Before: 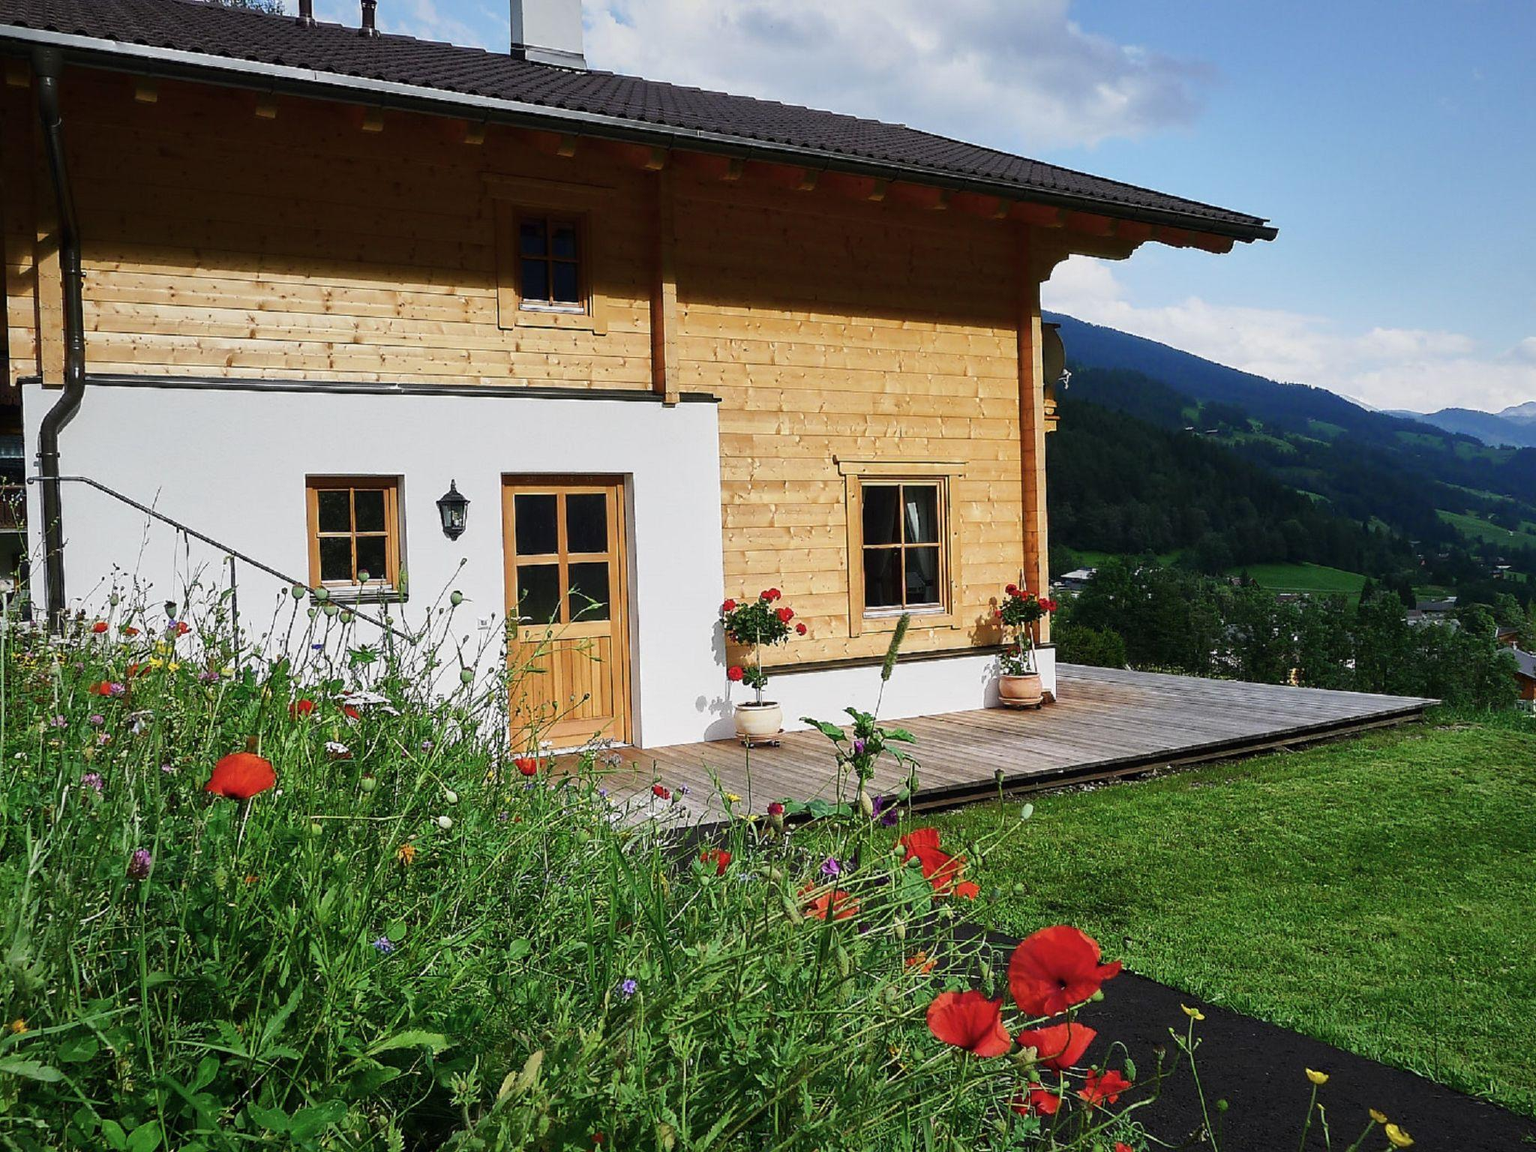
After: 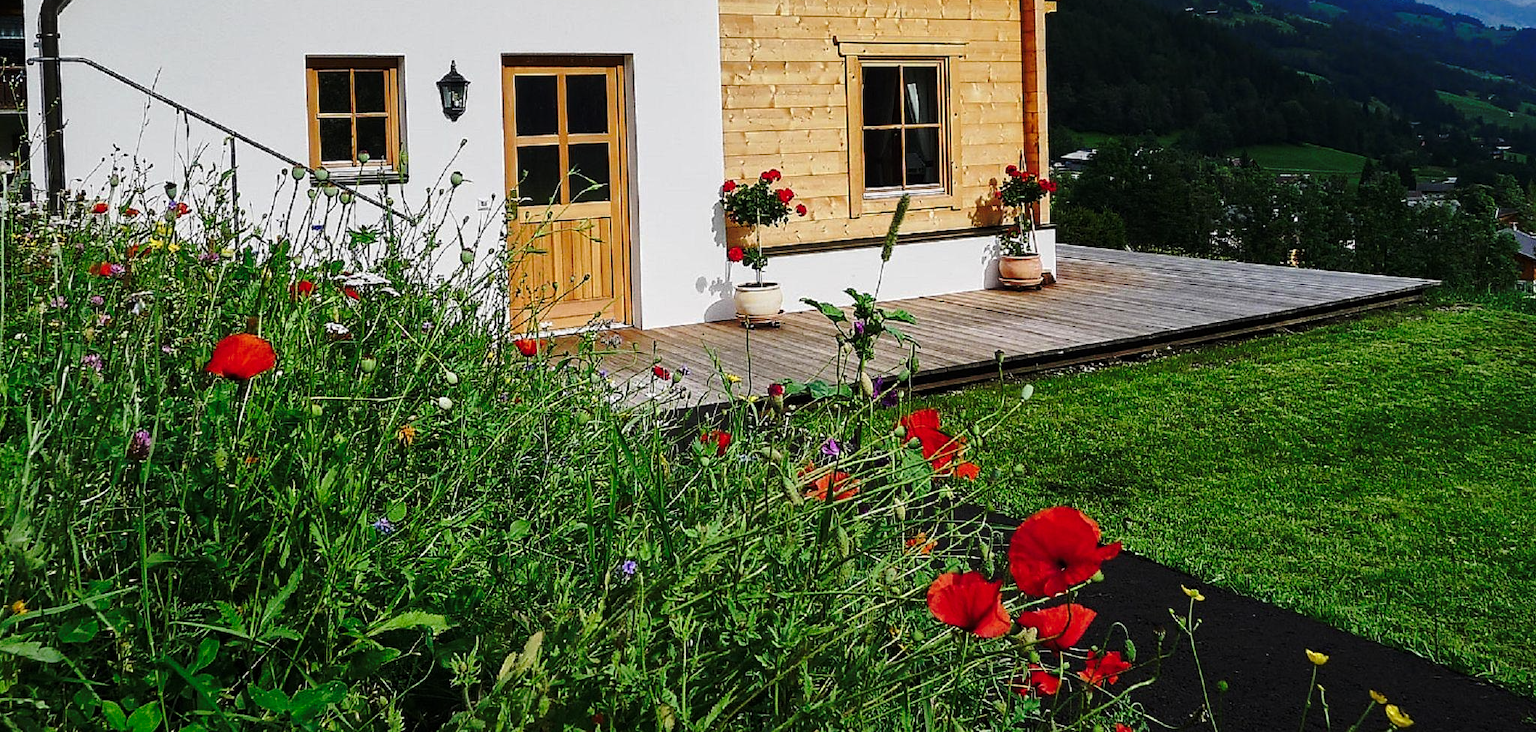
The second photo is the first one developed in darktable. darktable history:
base curve: curves: ch0 [(0, 0) (0.073, 0.04) (0.157, 0.139) (0.492, 0.492) (0.758, 0.758) (1, 1)], preserve colors none
contrast equalizer: y [[0.5, 0.5, 0.5, 0.512, 0.552, 0.62], [0.5 ×6], [0.5 ×4, 0.504, 0.553], [0 ×6], [0 ×6]]
crop and rotate: top 36.435%
